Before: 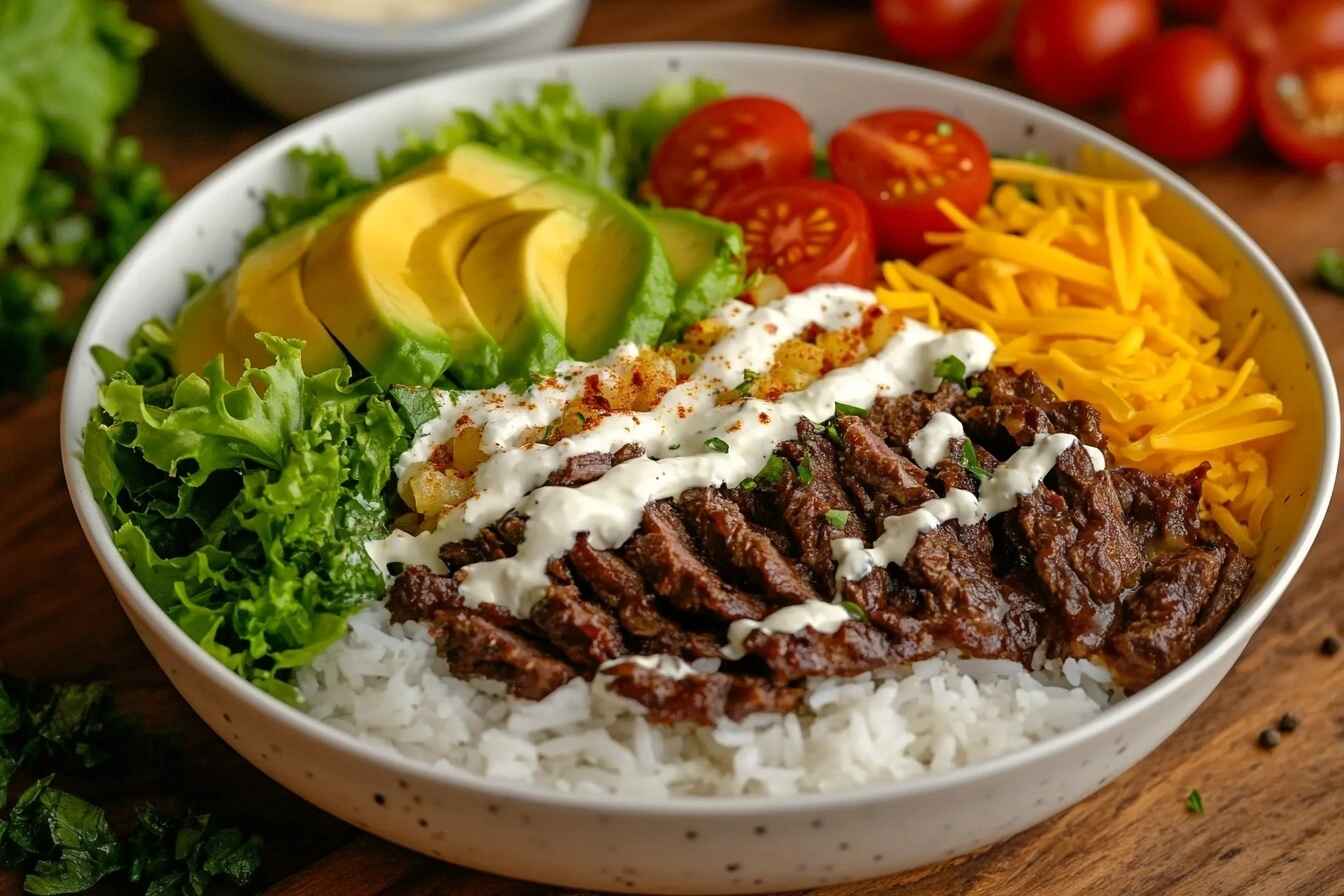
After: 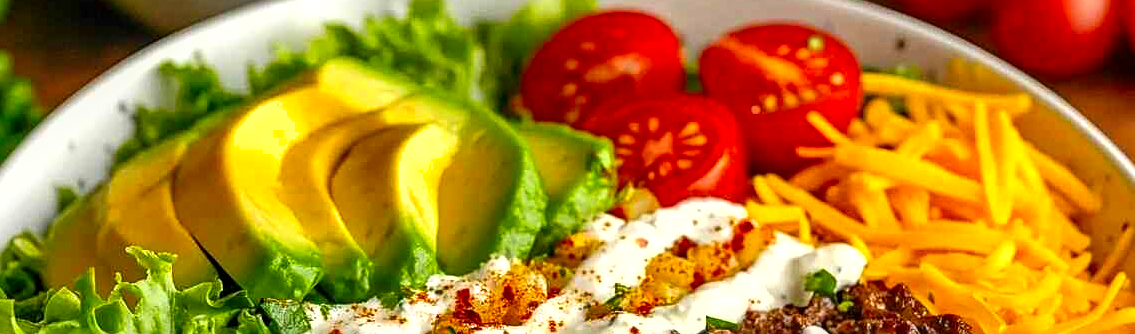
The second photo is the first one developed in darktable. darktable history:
exposure: black level correction 0, exposure 0.498 EV, compensate exposure bias true, compensate highlight preservation false
crop and rotate: left 9.648%, top 9.637%, right 5.895%, bottom 53.023%
sharpen: on, module defaults
local contrast: on, module defaults
shadows and highlights: shadows color adjustment 97.98%, highlights color adjustment 58.87%, low approximation 0.01, soften with gaussian
contrast brightness saturation: contrast 0.089, saturation 0.269
